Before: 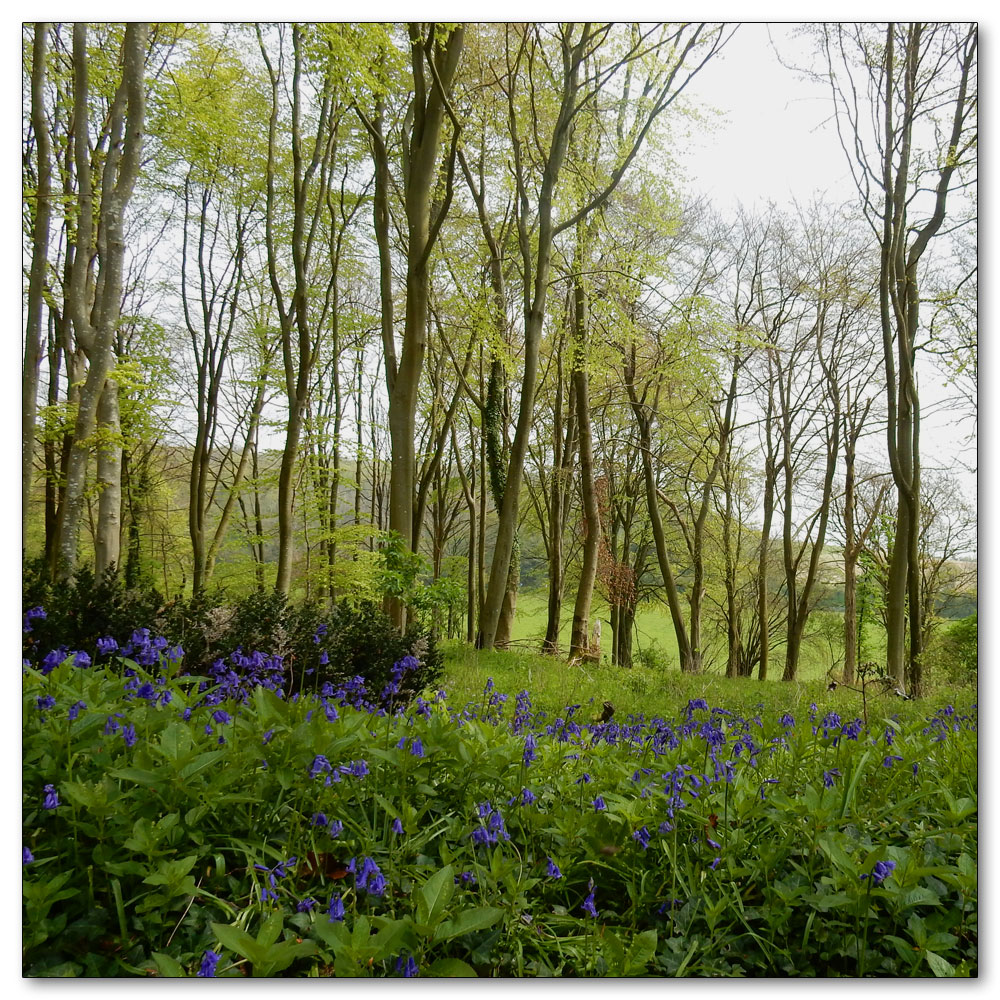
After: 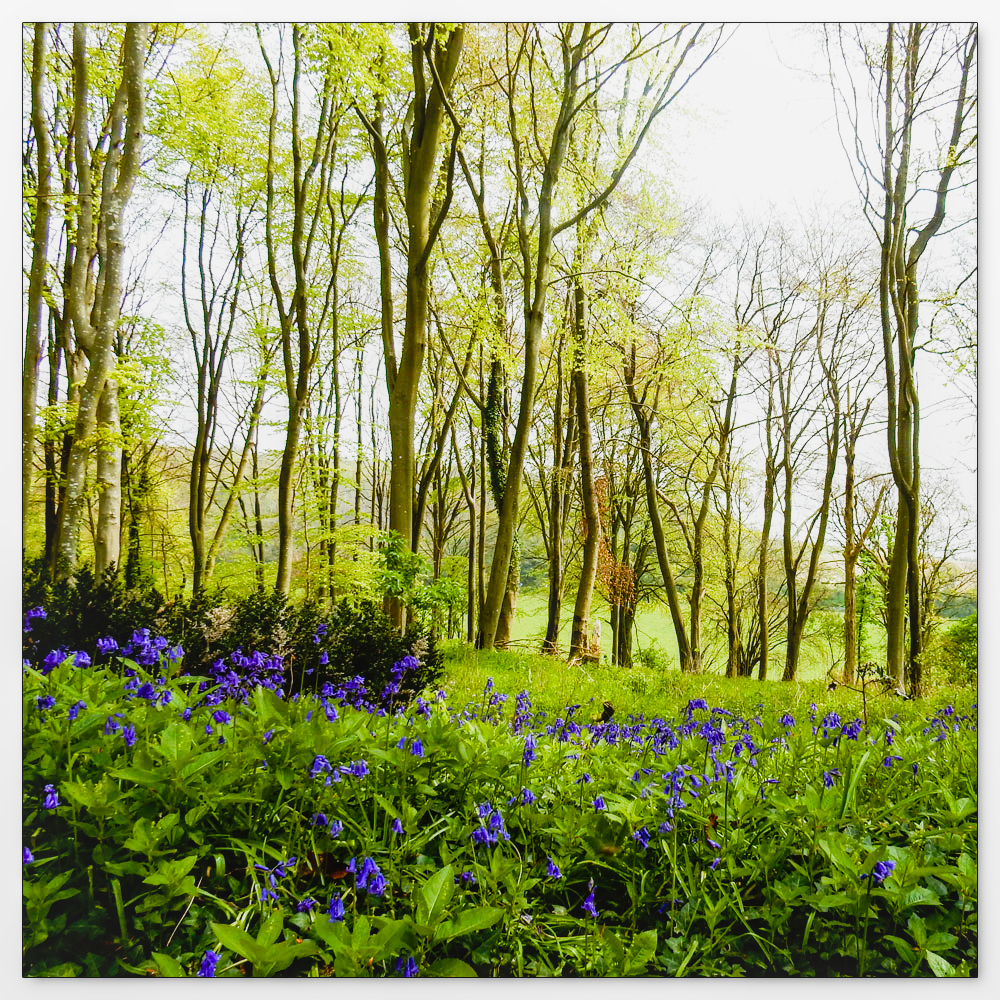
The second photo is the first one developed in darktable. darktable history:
local contrast: detail 110%
color balance rgb: perceptual saturation grading › global saturation 20%, perceptual saturation grading › highlights -25%, perceptual saturation grading › shadows 25%
sigmoid: contrast 1.8
exposure: black level correction -0.001, exposure 0.9 EV, compensate exposure bias true, compensate highlight preservation false
